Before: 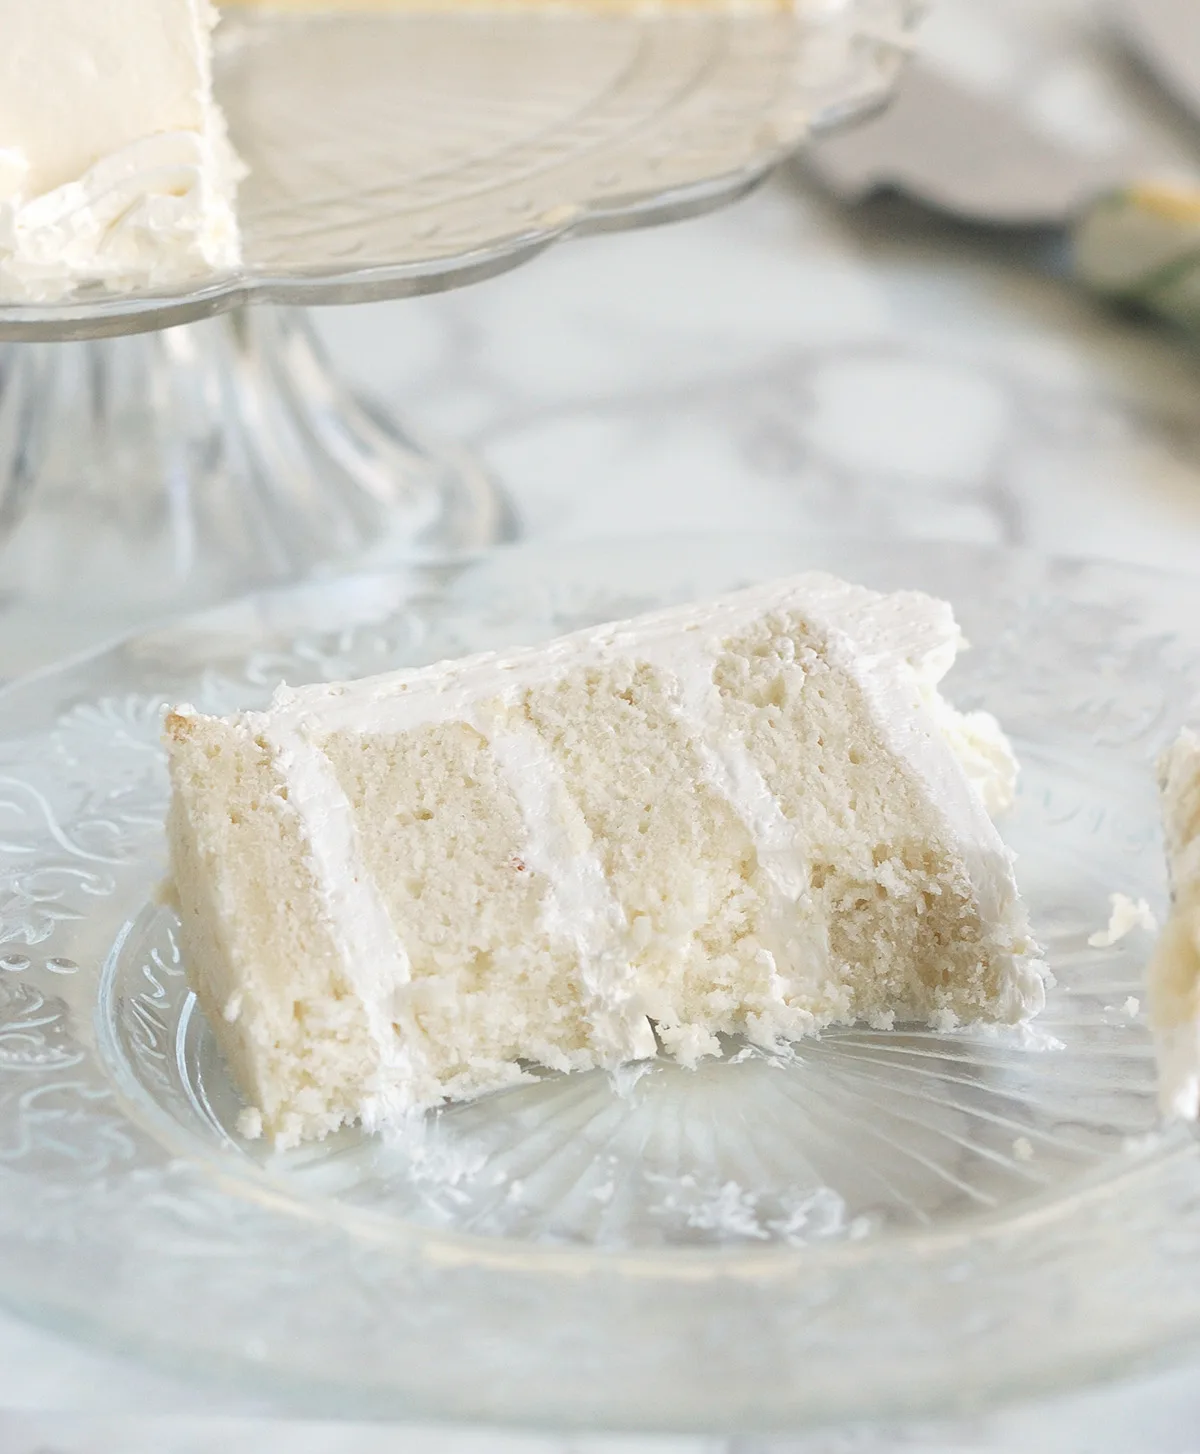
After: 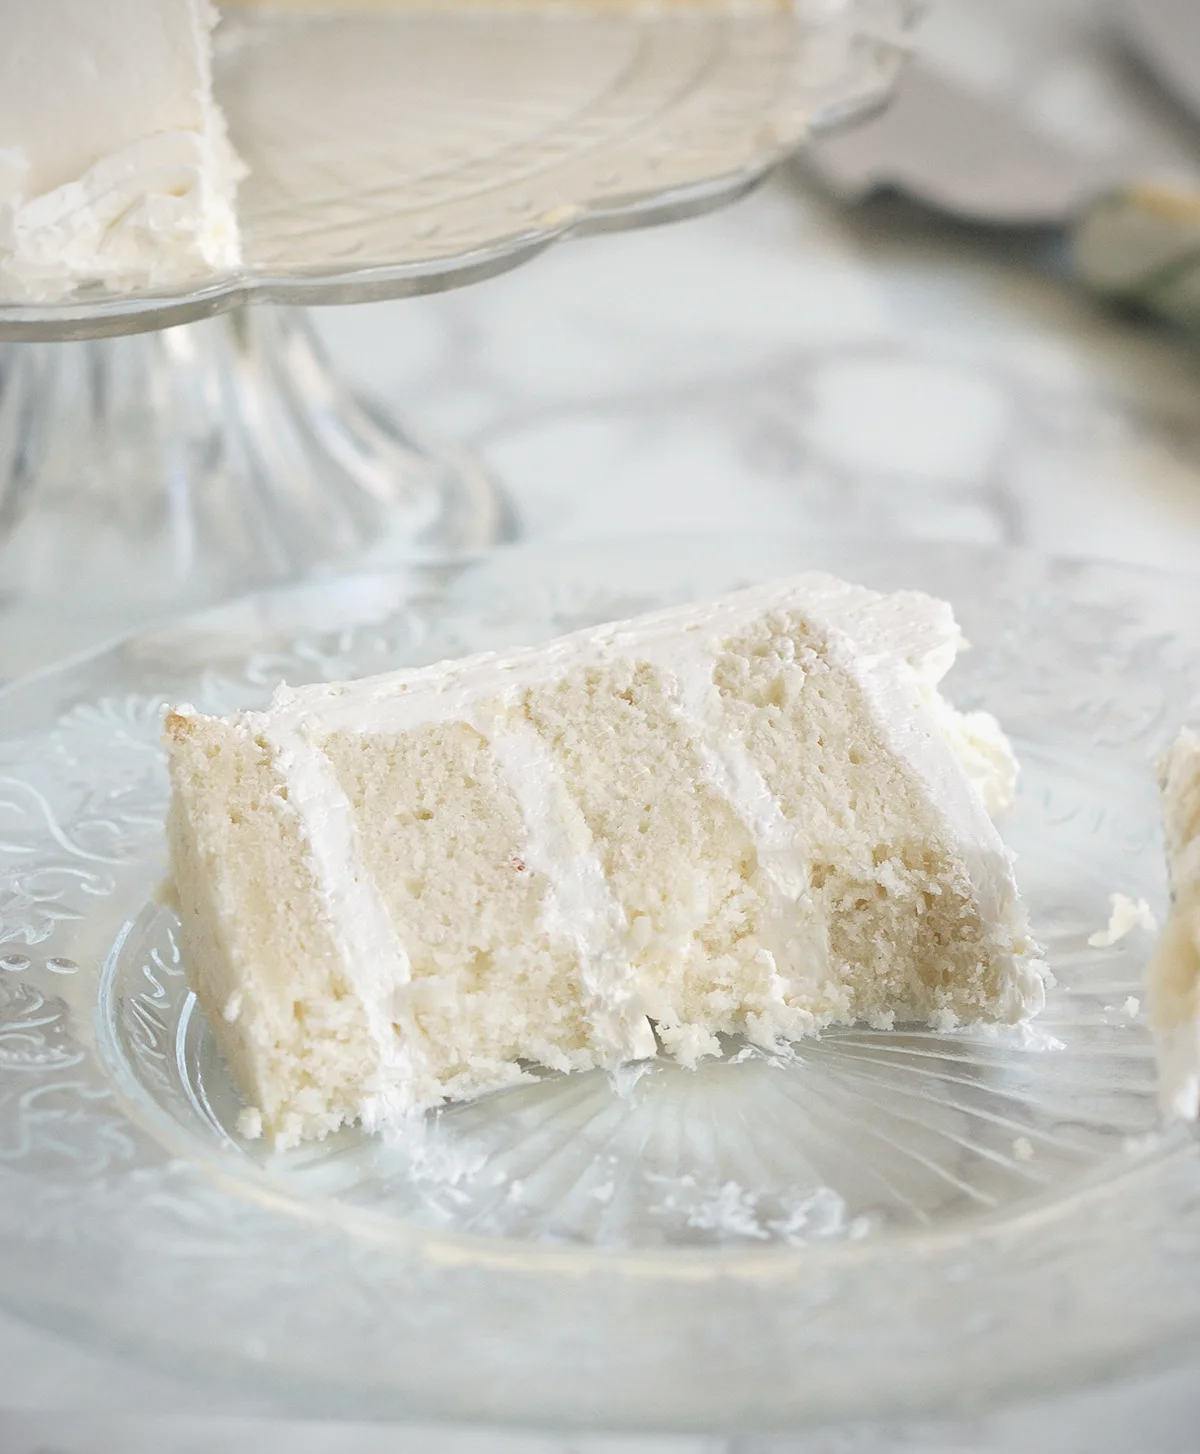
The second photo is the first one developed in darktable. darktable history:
vignetting: fall-off radius 61.24%
